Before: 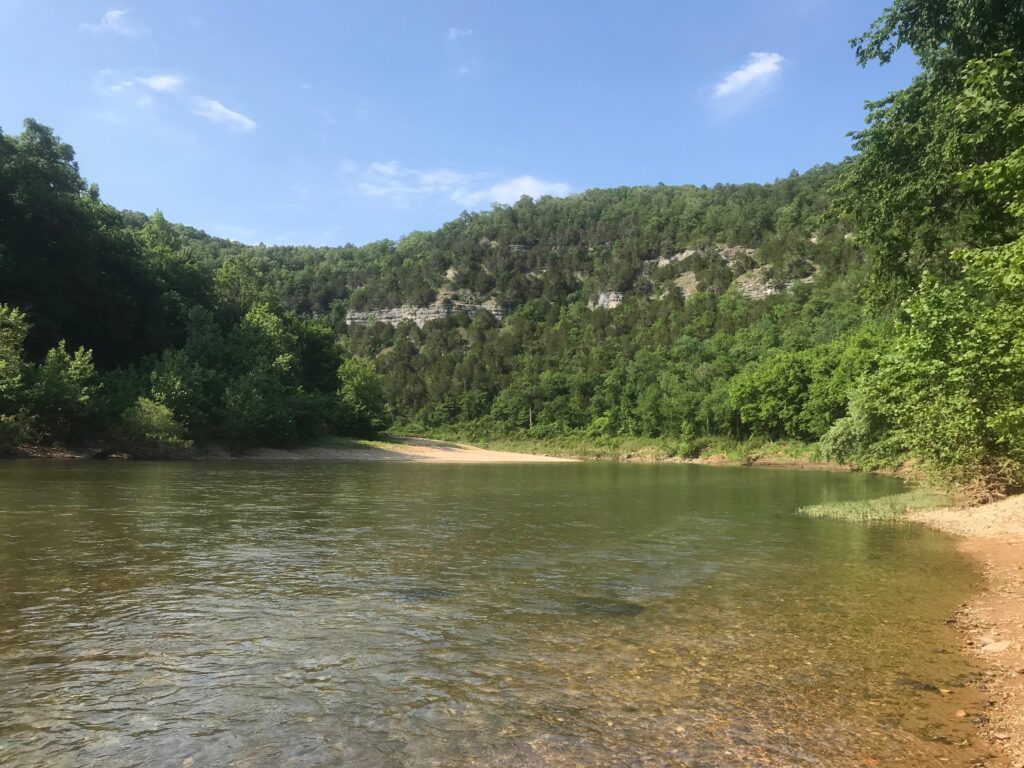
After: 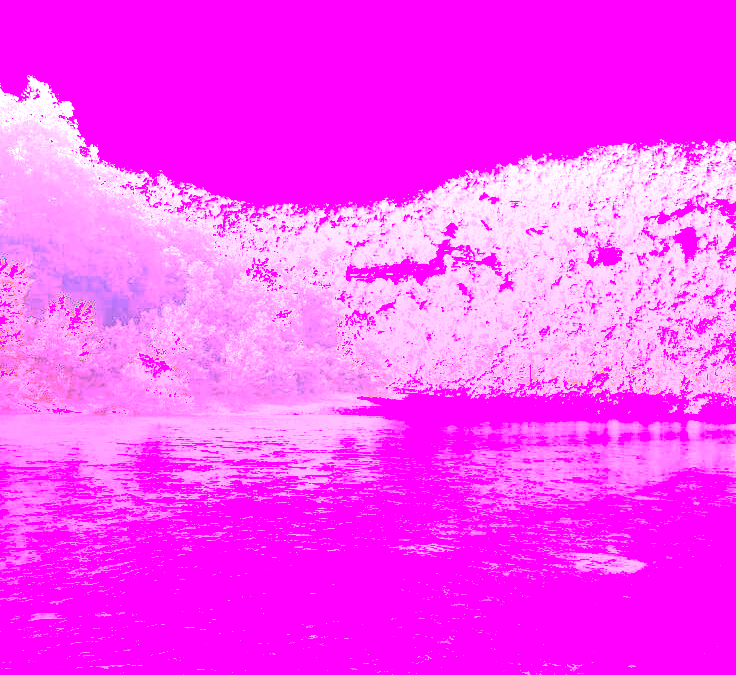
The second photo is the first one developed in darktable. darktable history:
local contrast: on, module defaults
color balance: lift [1.006, 0.985, 1.002, 1.015], gamma [1, 0.953, 1.008, 1.047], gain [1.076, 1.13, 1.004, 0.87]
crop: top 5.803%, right 27.864%, bottom 5.804%
white balance: red 8, blue 8
